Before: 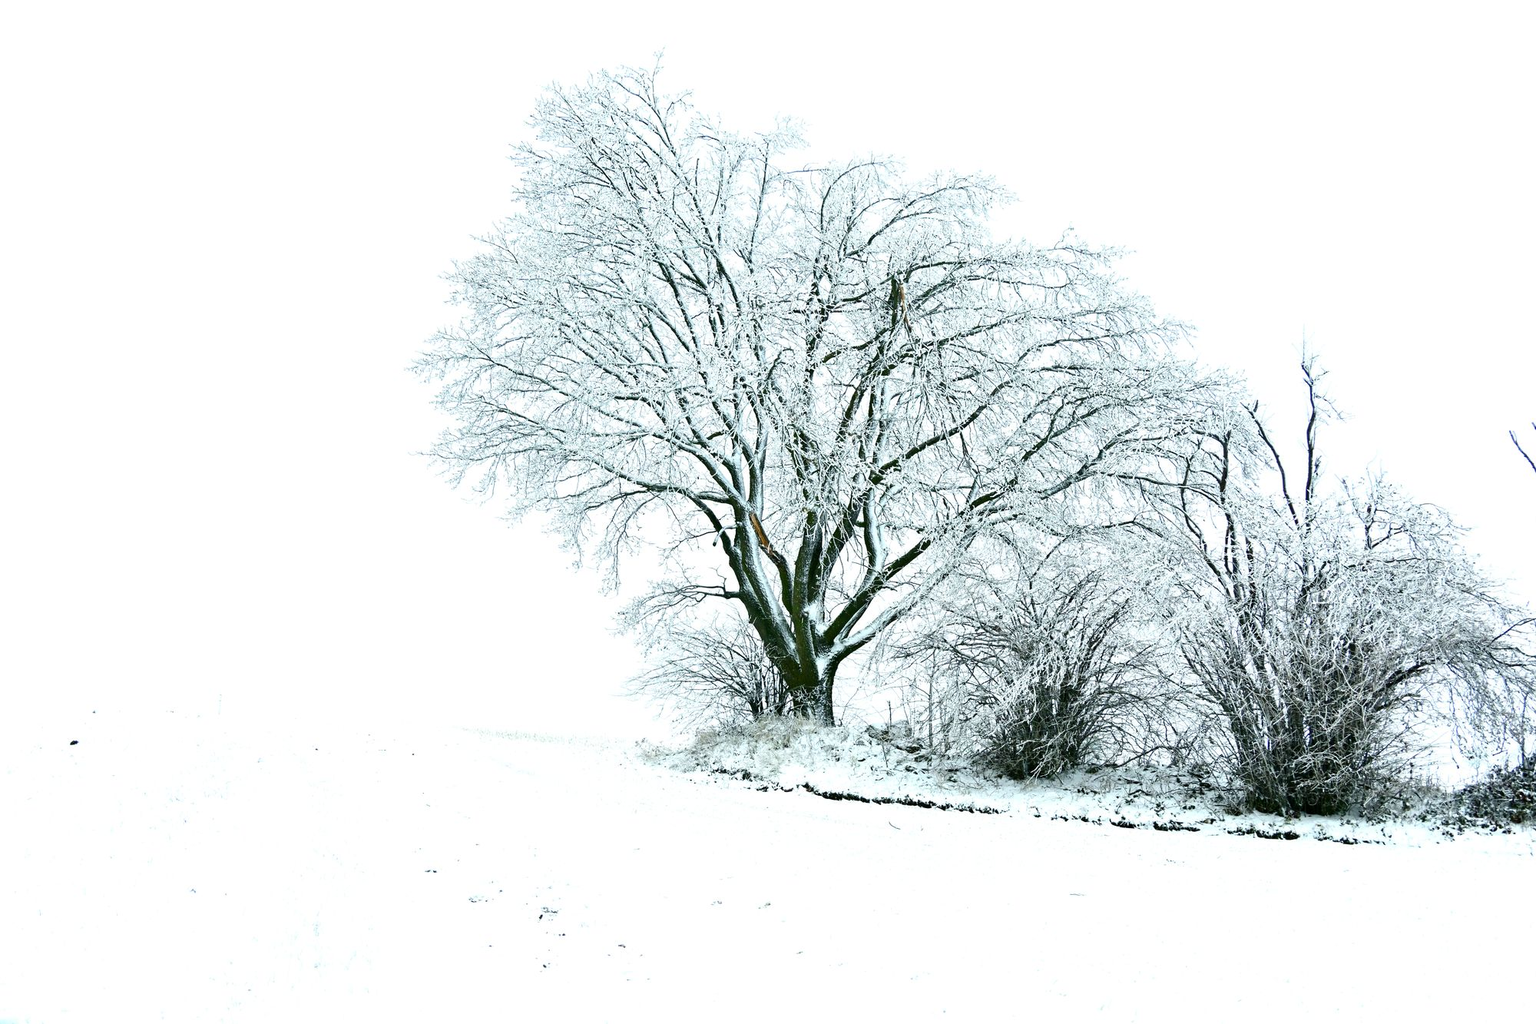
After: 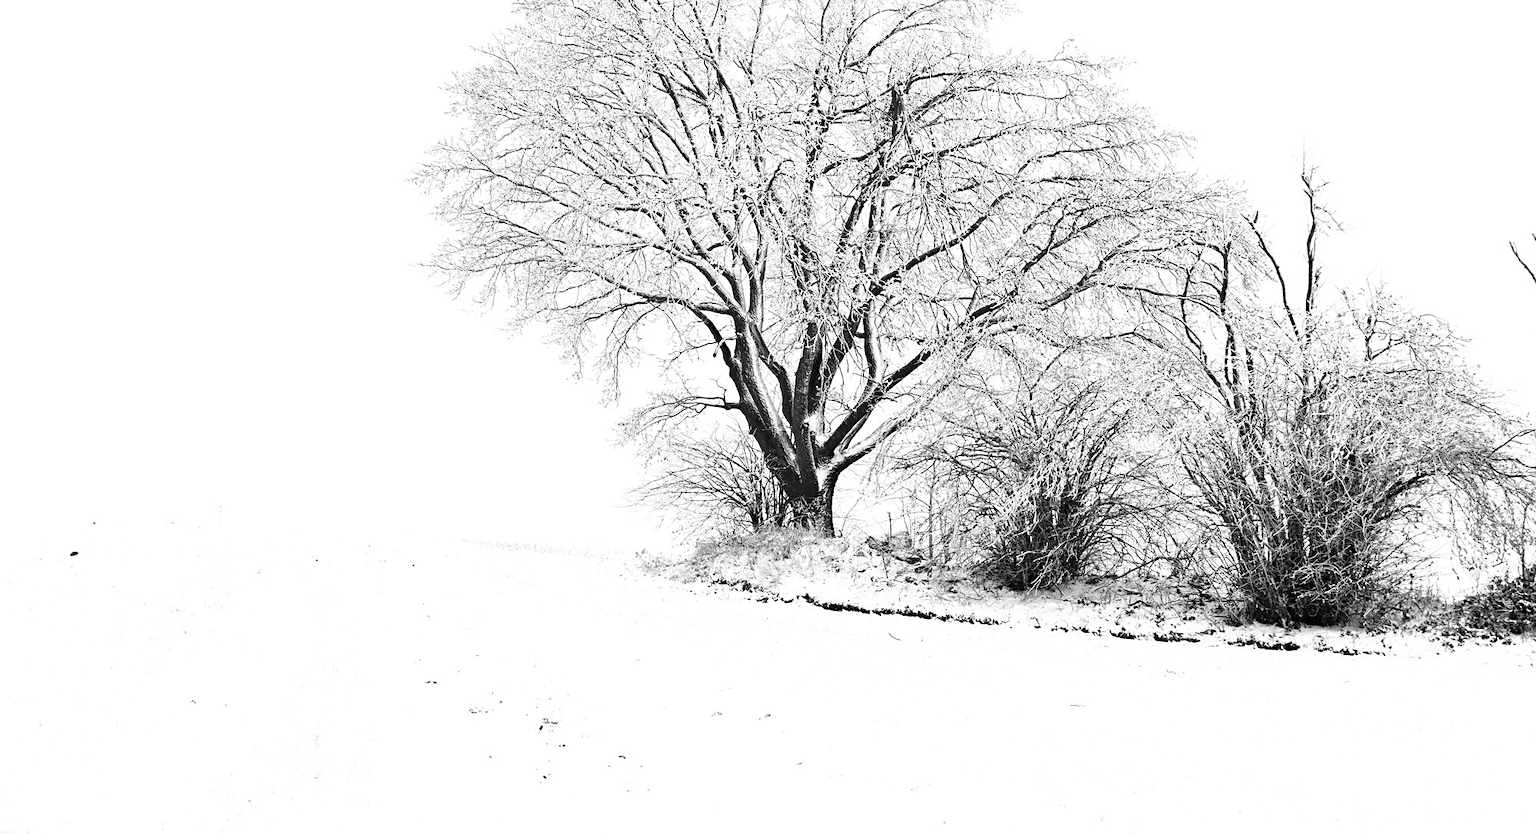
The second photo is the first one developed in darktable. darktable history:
contrast brightness saturation: contrast 0.08, saturation 0.02
sharpen: amount 0.2
crop and rotate: top 18.507%
monochrome: a 32, b 64, size 2.3, highlights 1
